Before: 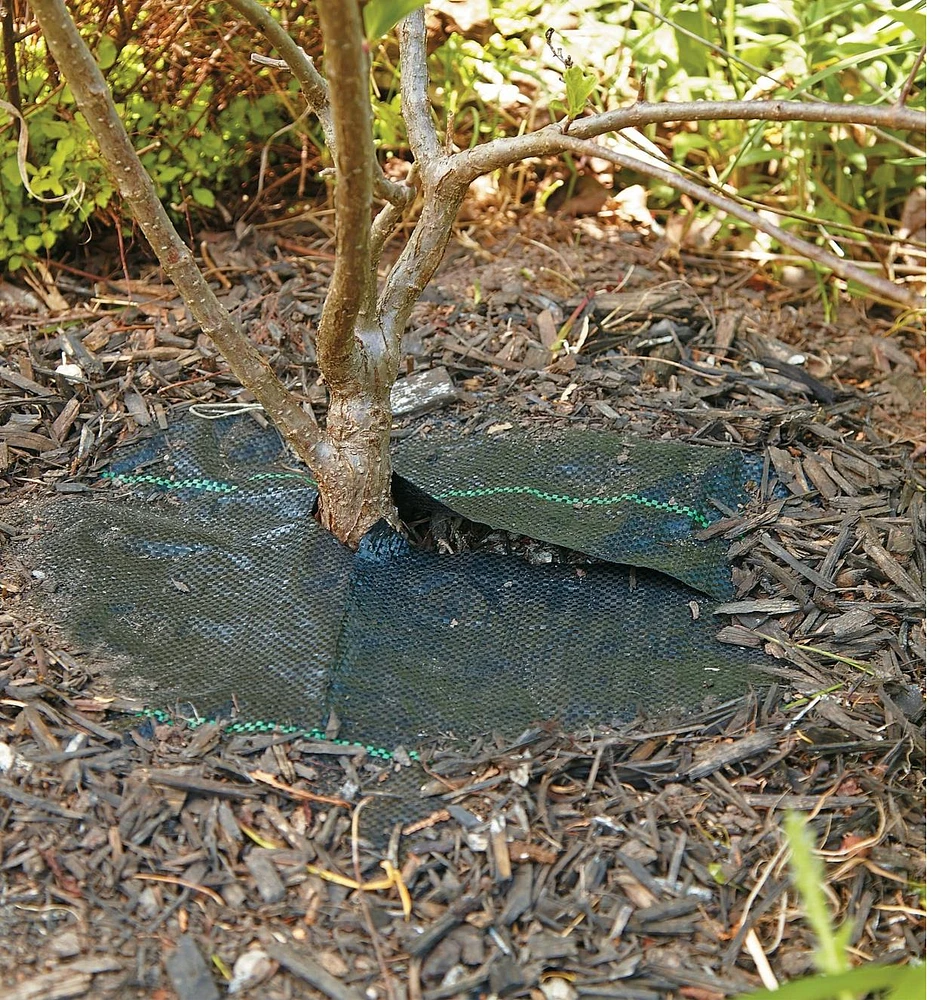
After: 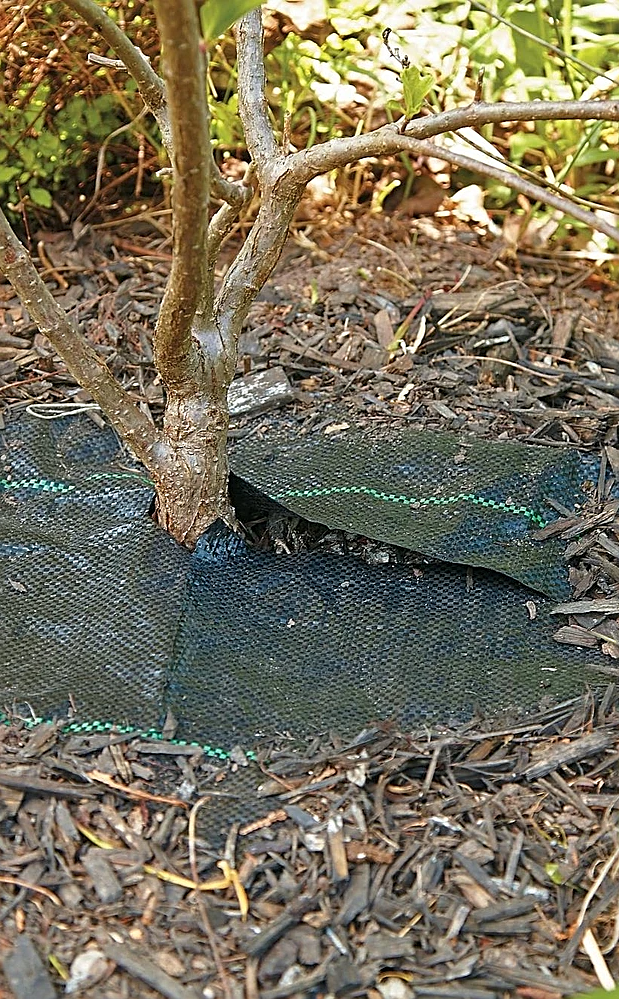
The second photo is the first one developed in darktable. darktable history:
crop and rotate: left 17.732%, right 15.423%
sharpen: on, module defaults
